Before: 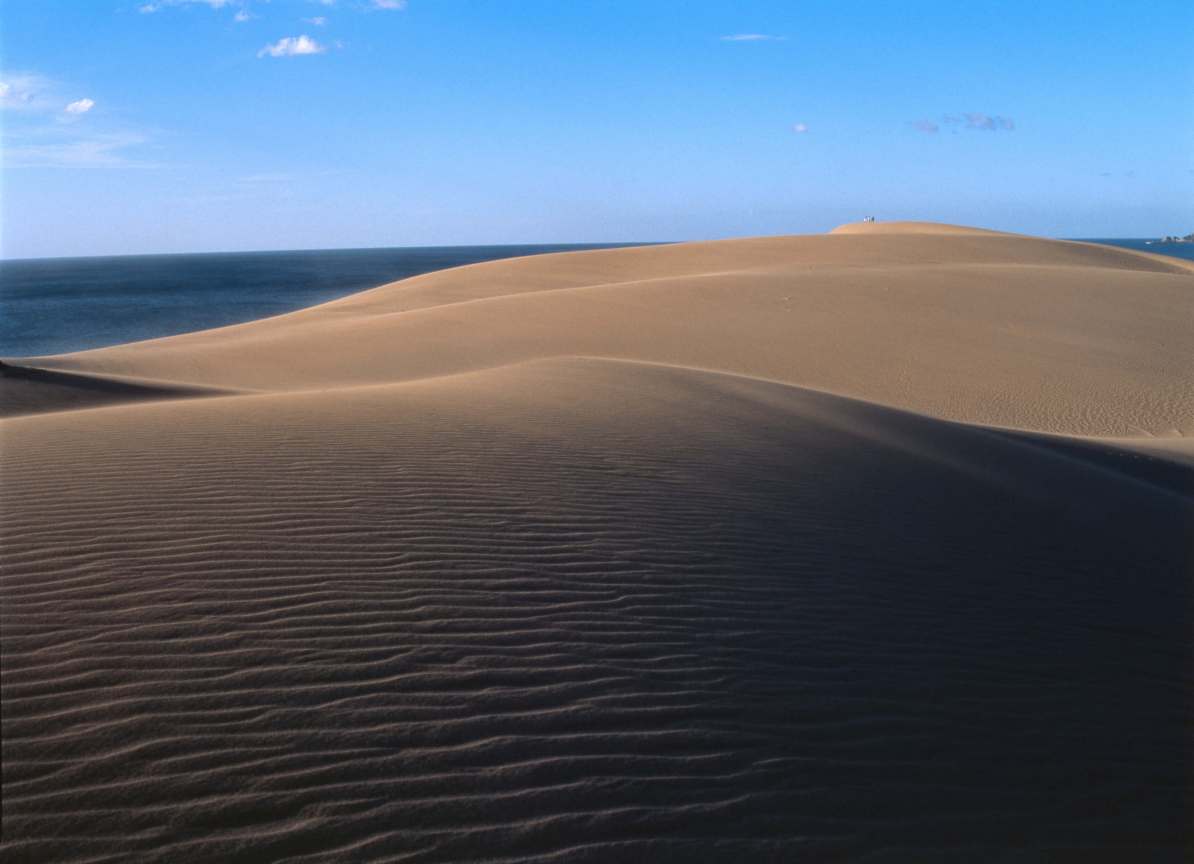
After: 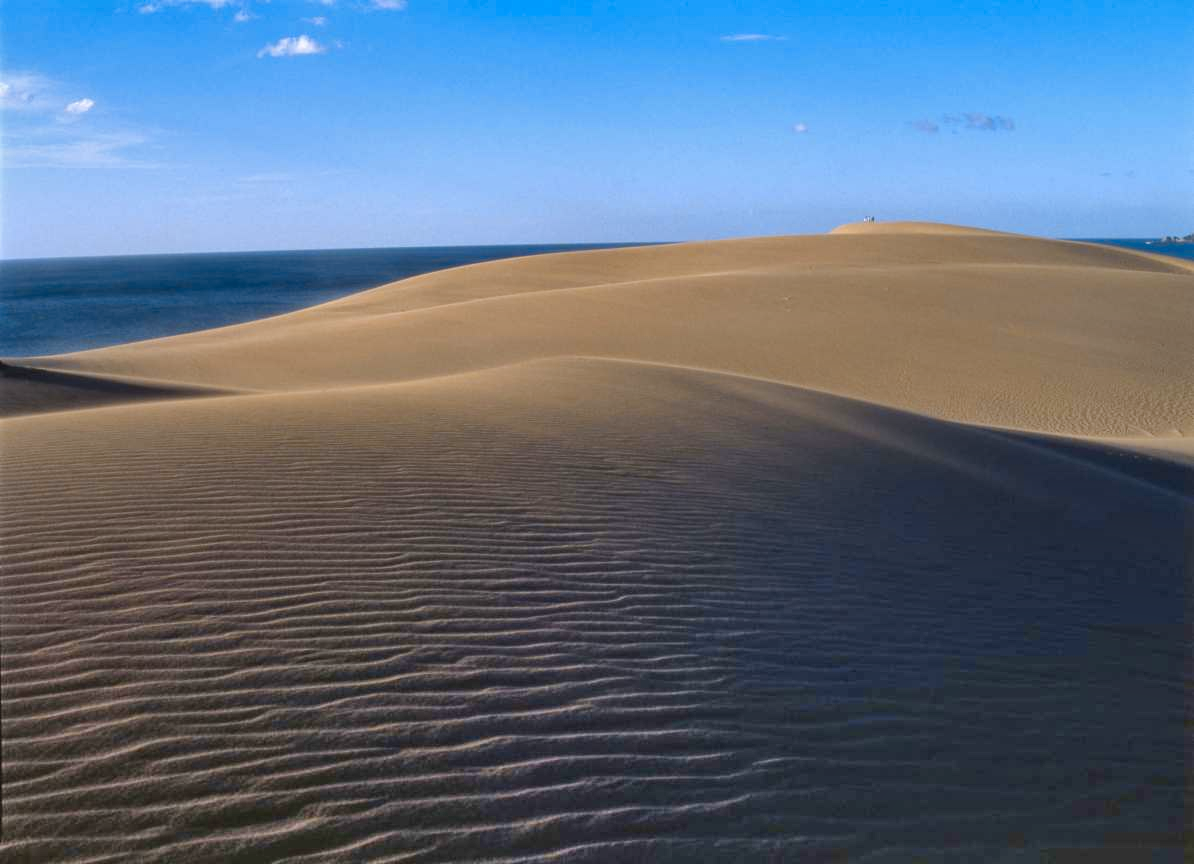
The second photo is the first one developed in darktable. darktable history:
color contrast: green-magenta contrast 0.8, blue-yellow contrast 1.1, unbound 0
shadows and highlights: shadows 60, soften with gaussian
color balance rgb: perceptual saturation grading › global saturation 20%, perceptual saturation grading › highlights -25%, perceptual saturation grading › shadows 25%
local contrast: detail 110%
